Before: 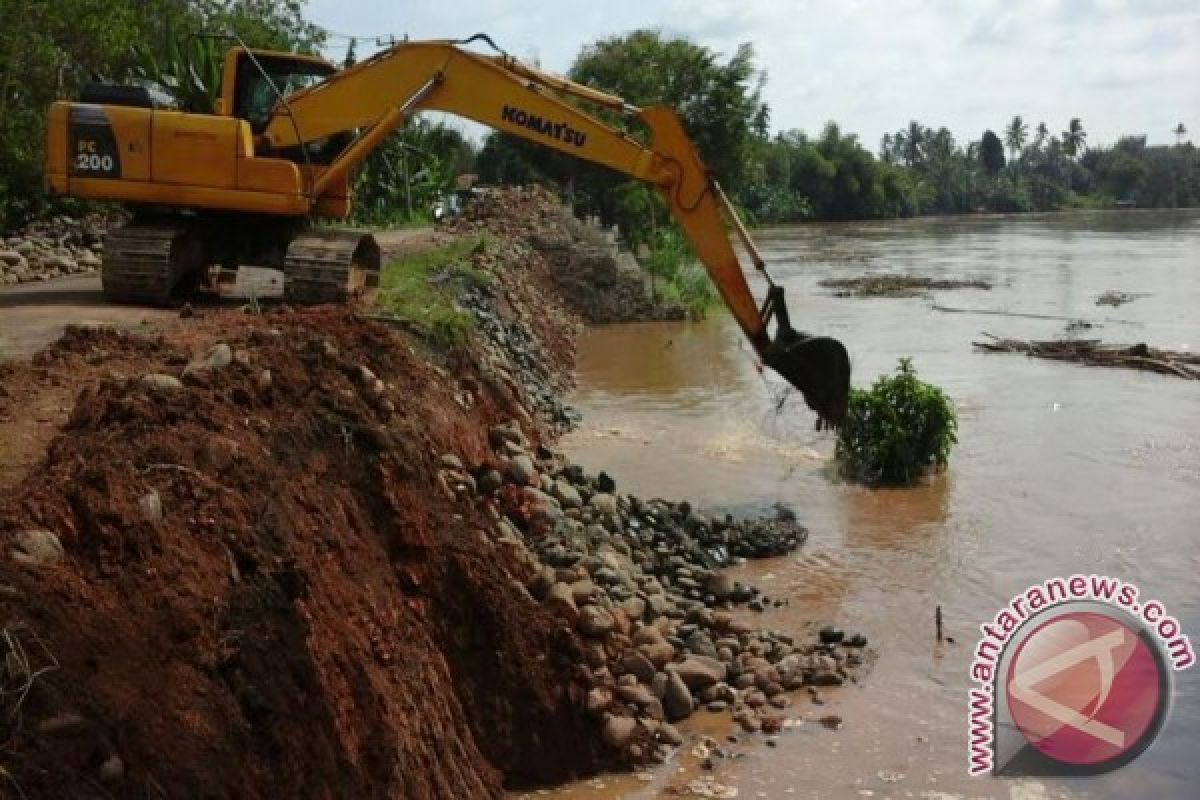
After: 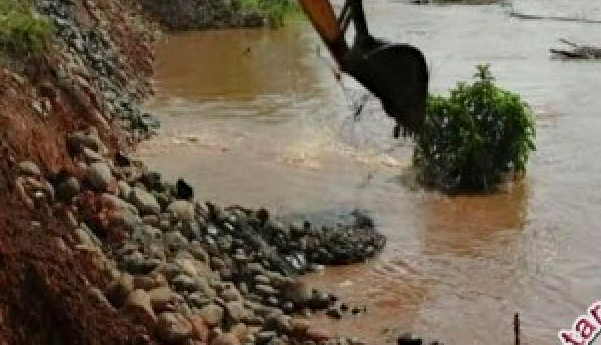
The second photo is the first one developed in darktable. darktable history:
haze removal: adaptive false
crop: left 35.193%, top 36.731%, right 14.677%, bottom 20.038%
